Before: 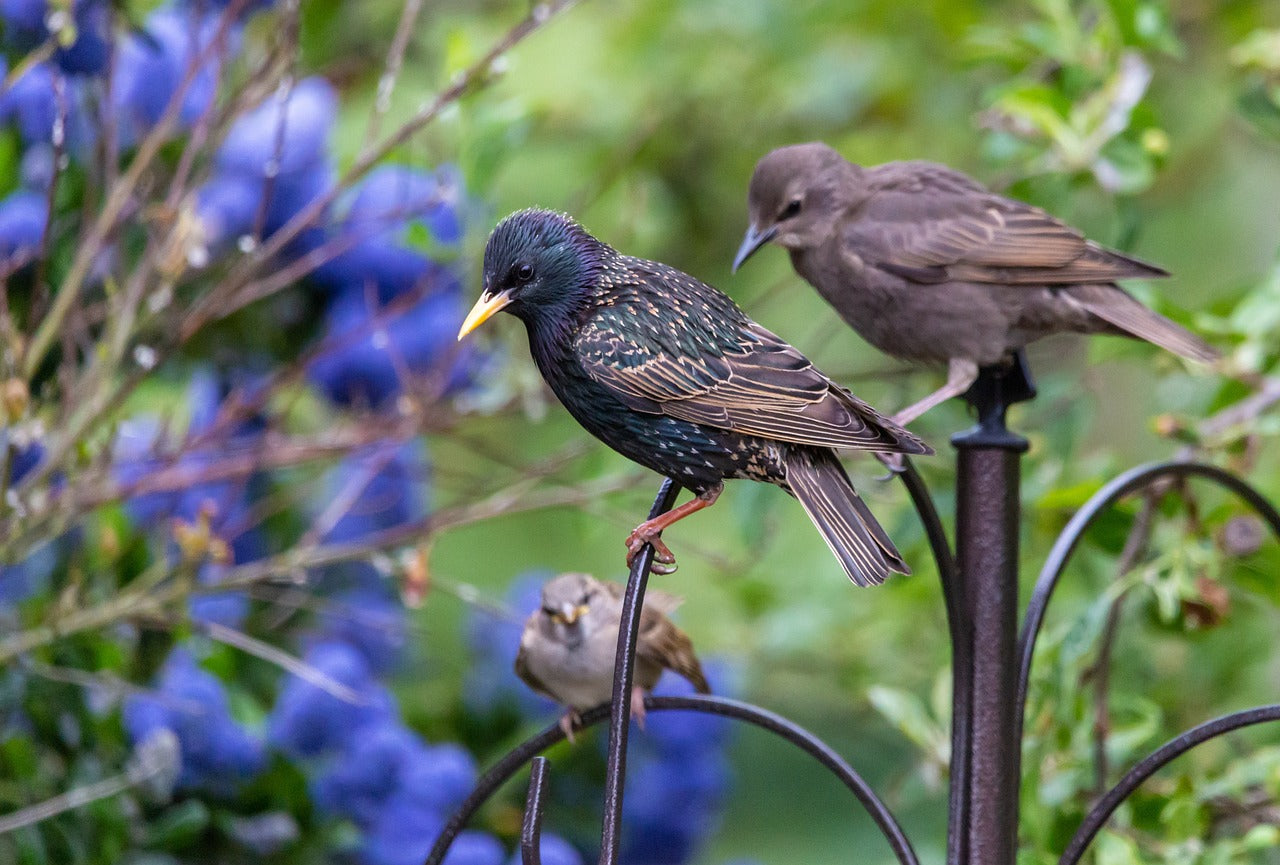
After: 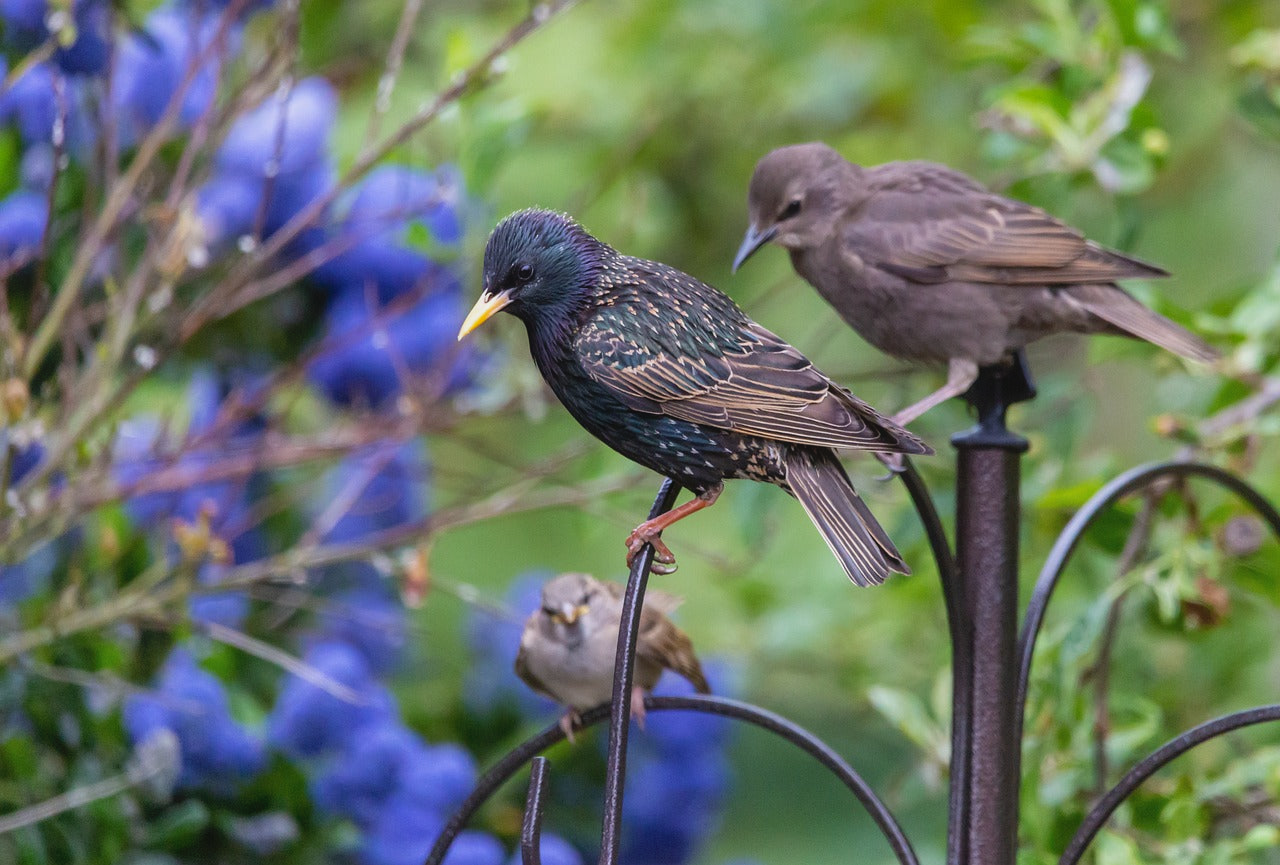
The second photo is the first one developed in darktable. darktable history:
shadows and highlights: shadows 30.63, highlights -63.22, shadows color adjustment 98%, highlights color adjustment 58.61%, soften with gaussian
contrast equalizer: octaves 7, y [[0.6 ×6], [0.55 ×6], [0 ×6], [0 ×6], [0 ×6]], mix -0.3
